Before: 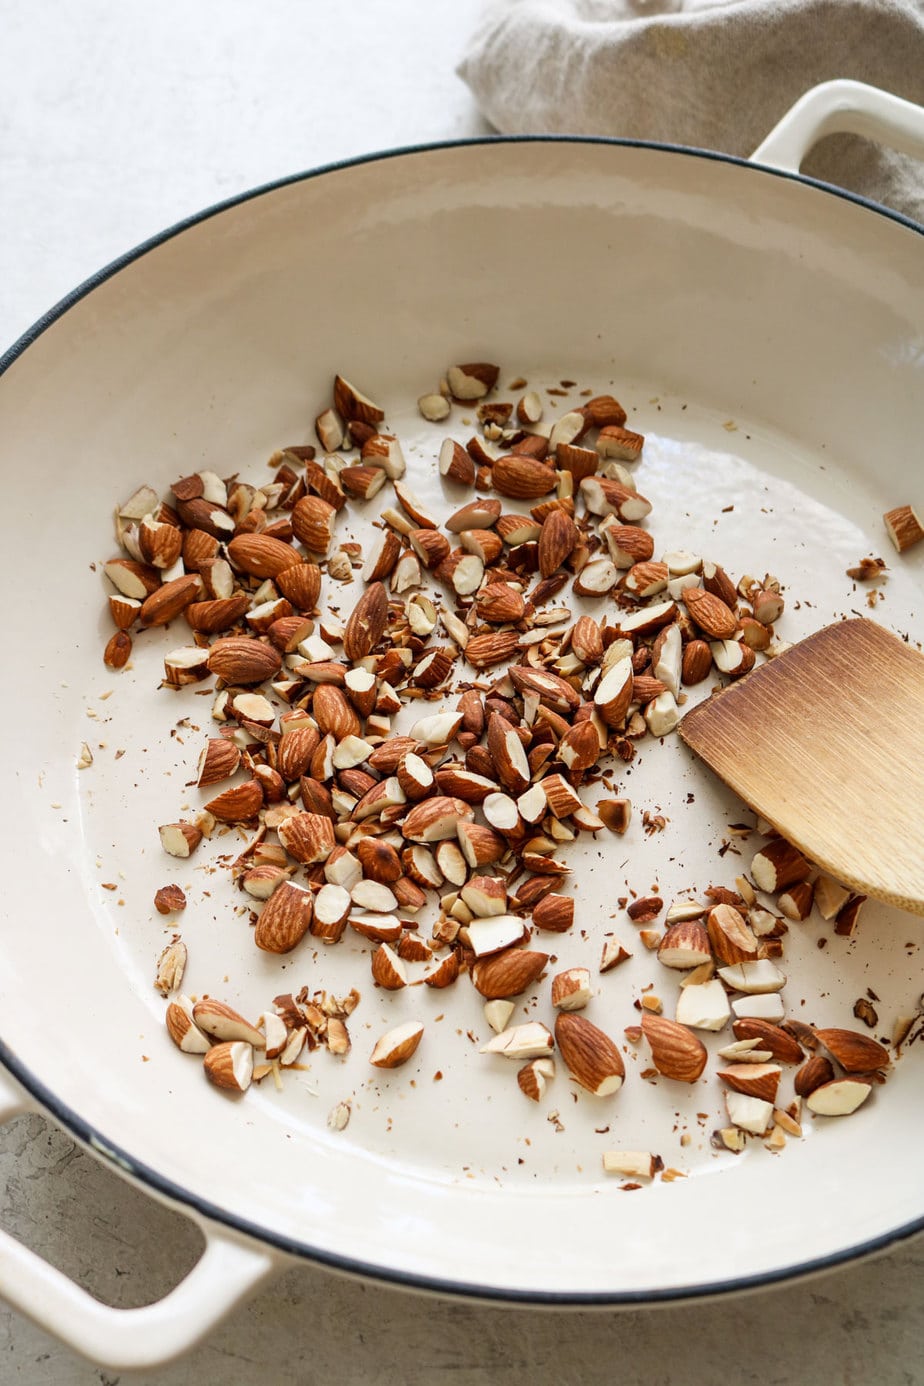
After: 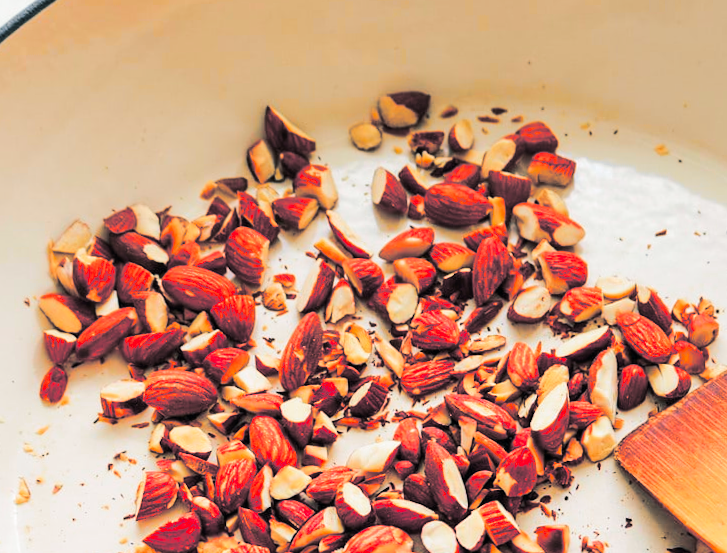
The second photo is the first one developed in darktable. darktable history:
rotate and perspective: rotation -1°, crop left 0.011, crop right 0.989, crop top 0.025, crop bottom 0.975
tone curve: curves: ch0 [(0, 0) (0.071, 0.06) (0.253, 0.242) (0.437, 0.498) (0.55, 0.644) (0.657, 0.749) (0.823, 0.876) (1, 0.99)]; ch1 [(0, 0) (0.346, 0.307) (0.408, 0.369) (0.453, 0.457) (0.476, 0.489) (0.502, 0.493) (0.521, 0.515) (0.537, 0.531) (0.612, 0.641) (0.676, 0.728) (1, 1)]; ch2 [(0, 0) (0.346, 0.34) (0.434, 0.46) (0.485, 0.494) (0.5, 0.494) (0.511, 0.504) (0.537, 0.551) (0.579, 0.599) (0.625, 0.686) (1, 1)], color space Lab, independent channels, preserve colors none
white balance: red 1.009, blue 1.027
color balance rgb: perceptual saturation grading › global saturation 25%, perceptual brilliance grading › mid-tones 10%, perceptual brilliance grading › shadows 15%, global vibrance 20%
color zones: curves: ch1 [(0.29, 0.492) (0.373, 0.185) (0.509, 0.481)]; ch2 [(0.25, 0.462) (0.749, 0.457)], mix 40.67%
crop: left 7.036%, top 18.398%, right 14.379%, bottom 40.043%
split-toning: shadows › hue 205.2°, shadows › saturation 0.29, highlights › hue 50.4°, highlights › saturation 0.38, balance -49.9
